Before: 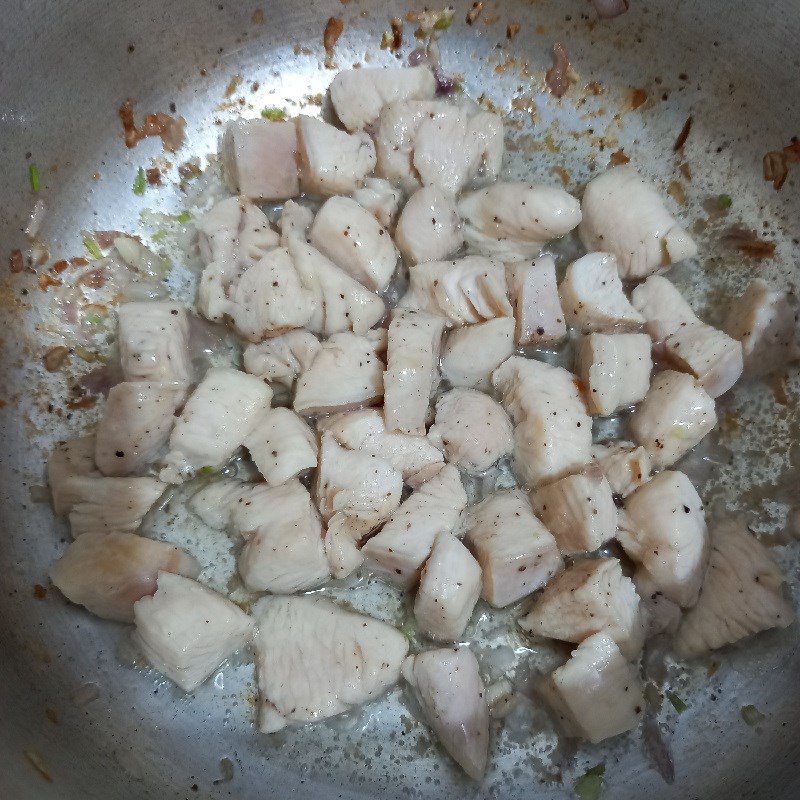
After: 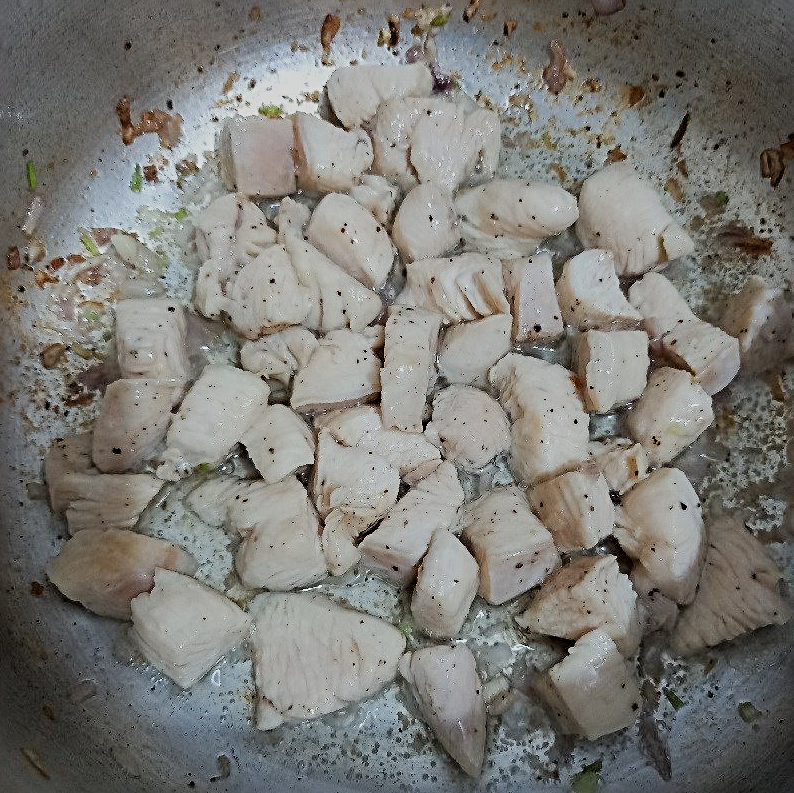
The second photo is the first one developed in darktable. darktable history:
crop: left 0.434%, top 0.485%, right 0.244%, bottom 0.386%
filmic rgb: black relative exposure -7.65 EV, white relative exposure 4.56 EV, hardness 3.61
sharpen: radius 3.025, amount 0.757
